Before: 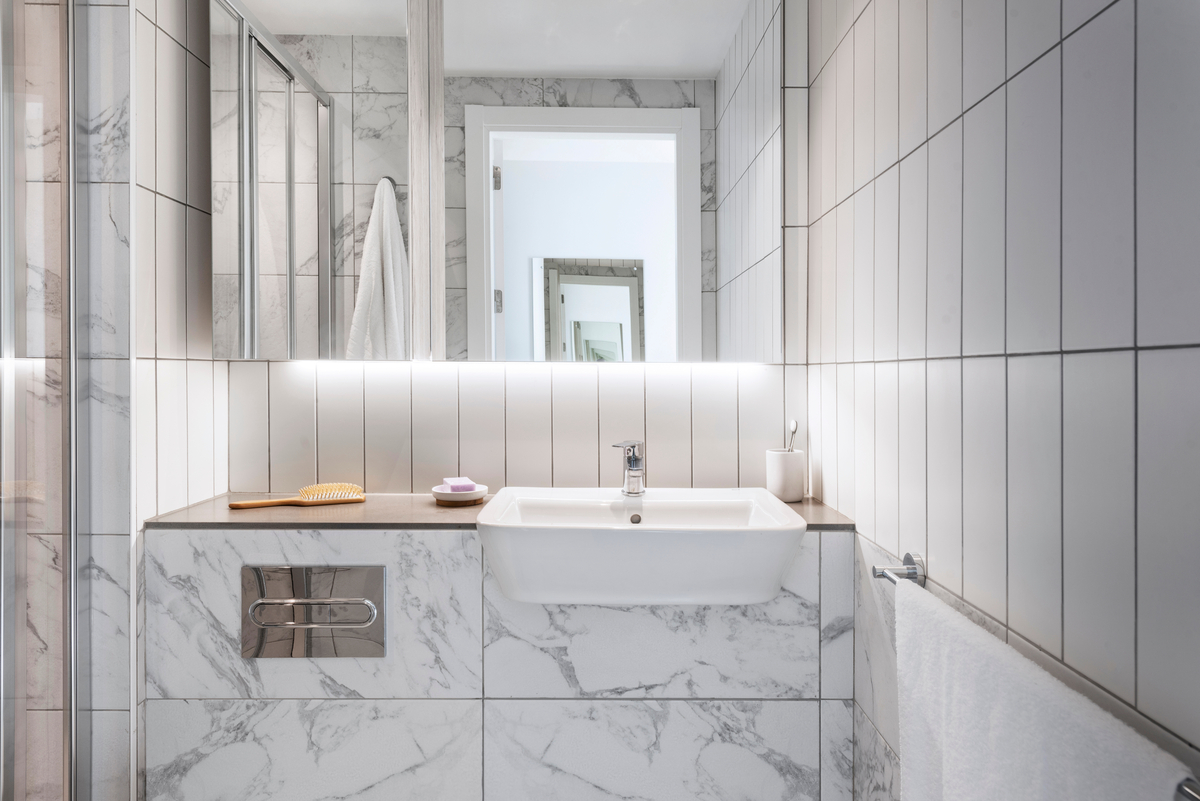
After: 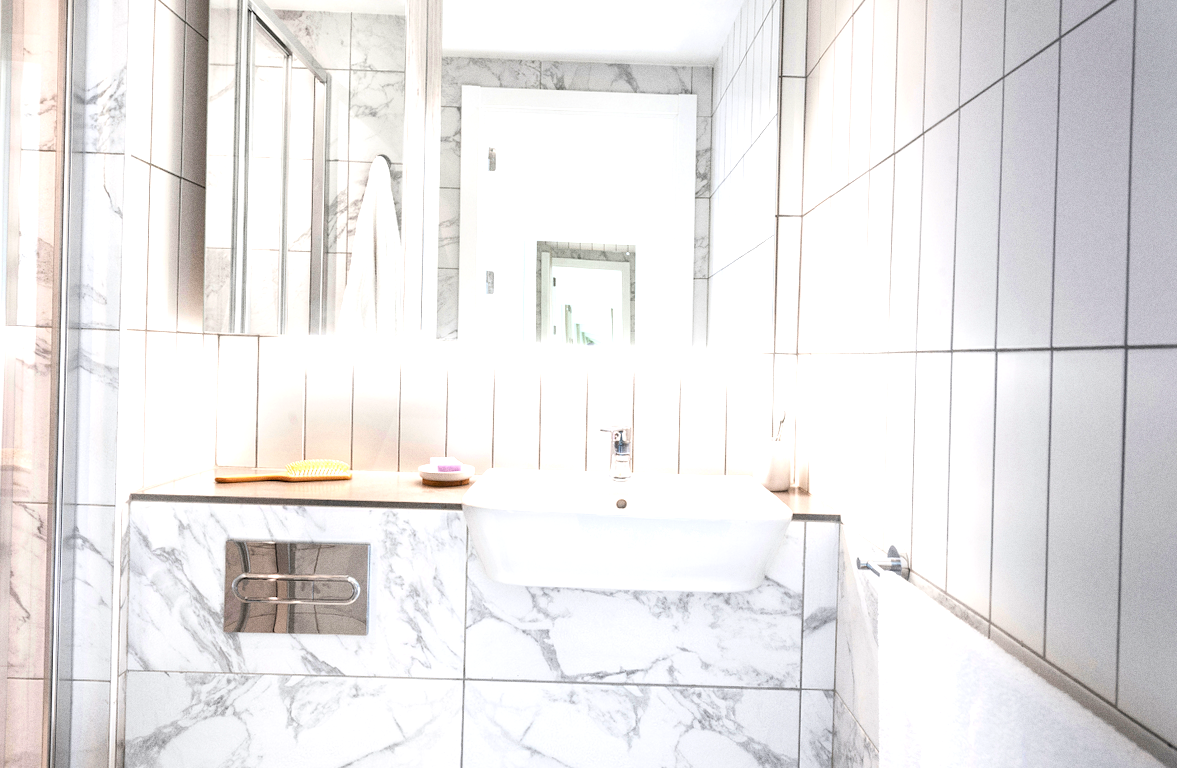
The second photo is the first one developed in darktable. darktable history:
exposure: exposure 1 EV, compensate highlight preservation false
rotate and perspective: rotation 1.57°, crop left 0.018, crop right 0.982, crop top 0.039, crop bottom 0.961
grain: coarseness 0.09 ISO
color zones: curves: ch0 [(0, 0.613) (0.01, 0.613) (0.245, 0.448) (0.498, 0.529) (0.642, 0.665) (0.879, 0.777) (0.99, 0.613)]; ch1 [(0, 0) (0.143, 0) (0.286, 0) (0.429, 0) (0.571, 0) (0.714, 0) (0.857, 0)], mix -121.96%
